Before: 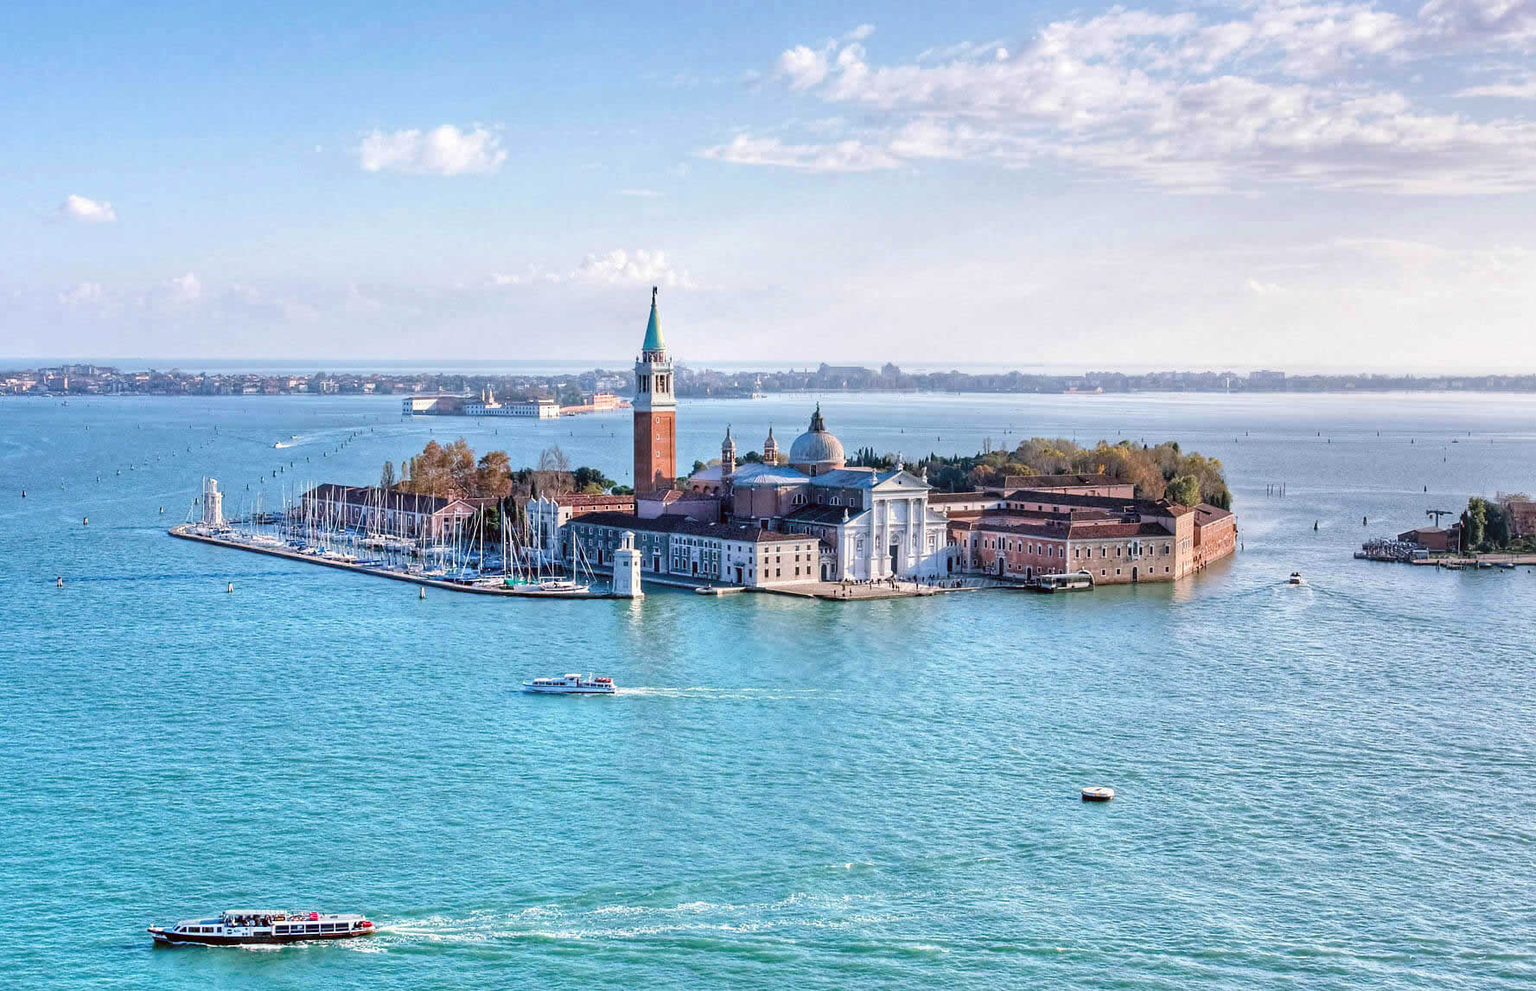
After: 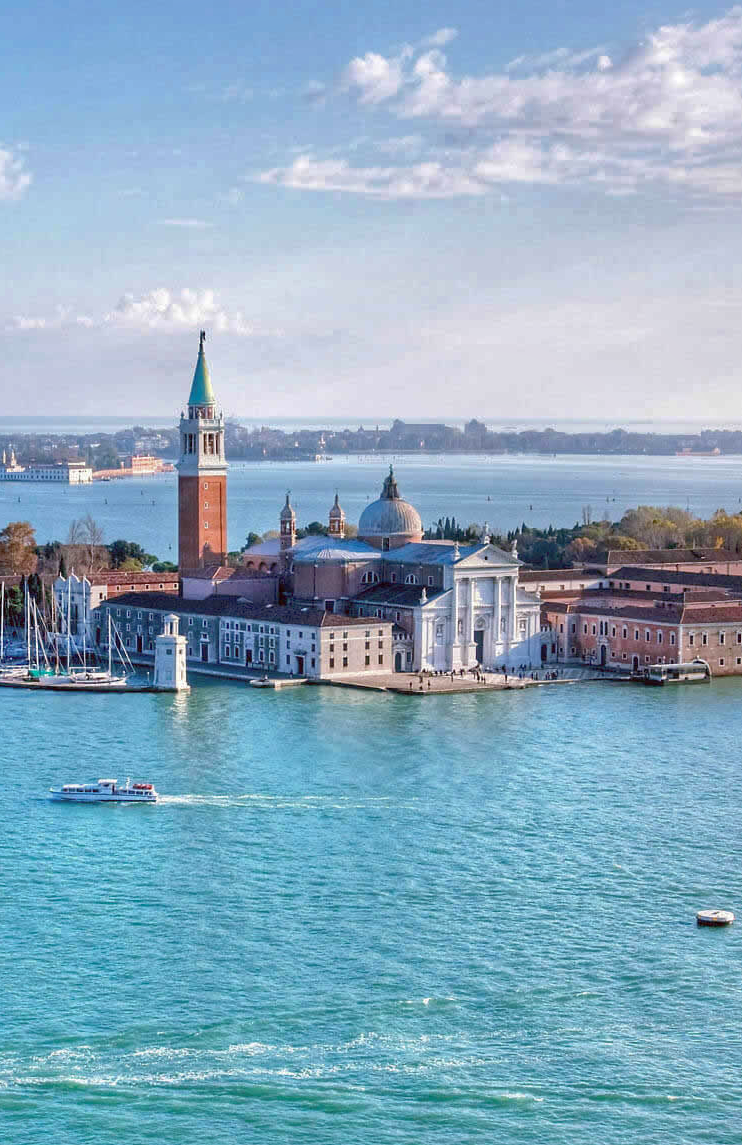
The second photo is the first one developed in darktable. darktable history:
crop: left 31.286%, right 26.955%
shadows and highlights: on, module defaults
base curve: exposure shift 0.01, preserve colors none
